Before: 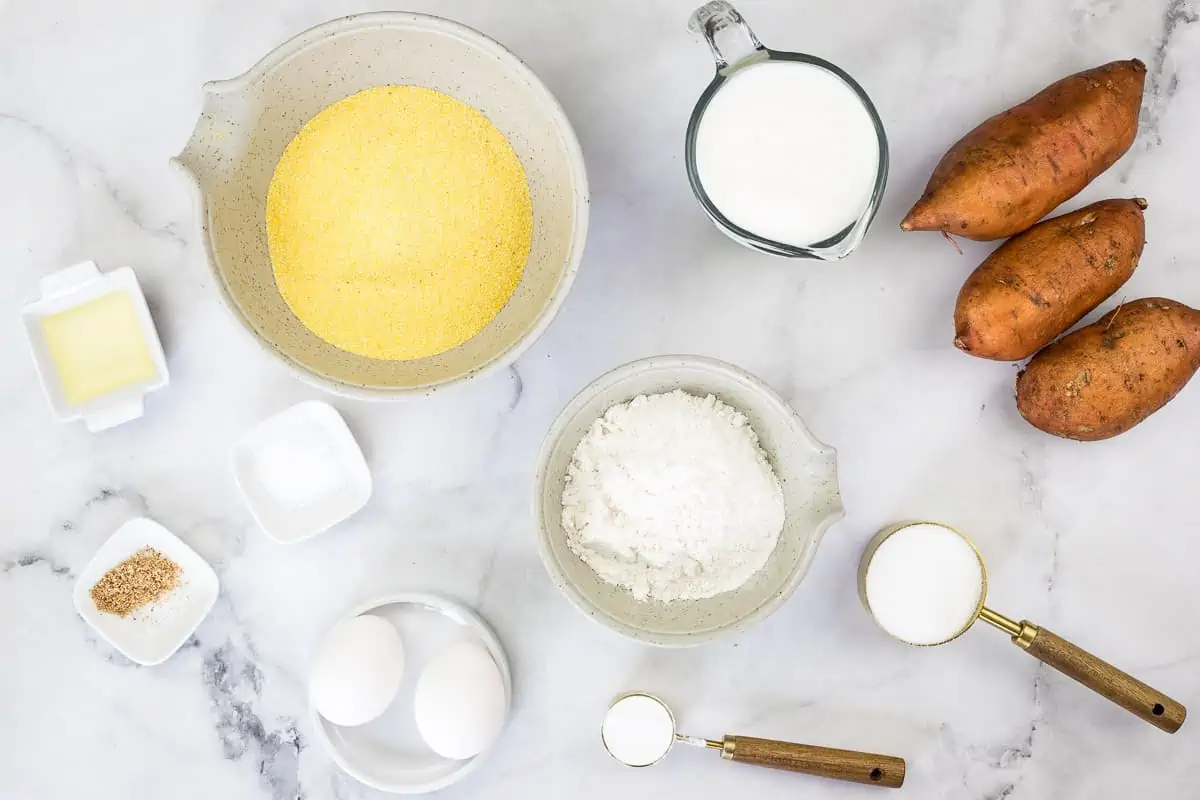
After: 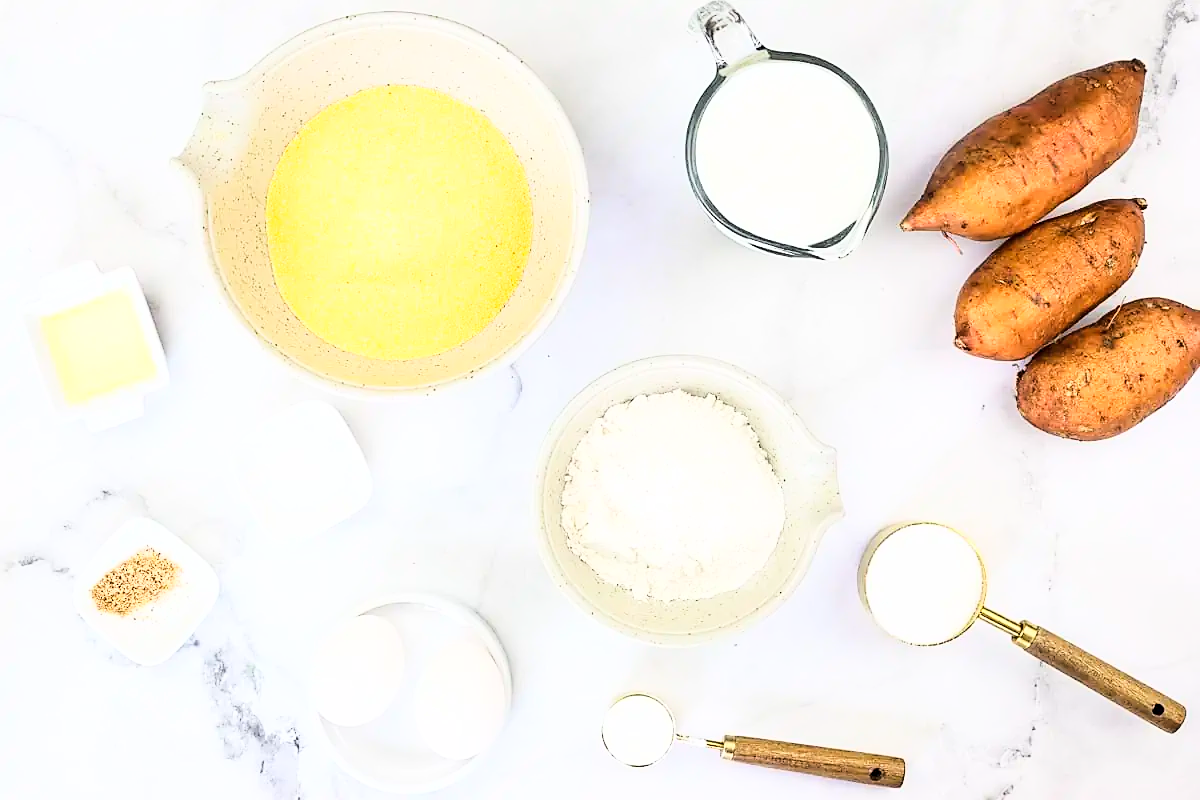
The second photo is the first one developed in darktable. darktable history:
base curve: curves: ch0 [(0, 0) (0.028, 0.03) (0.105, 0.232) (0.387, 0.748) (0.754, 0.968) (1, 1)]
sharpen: on, module defaults
